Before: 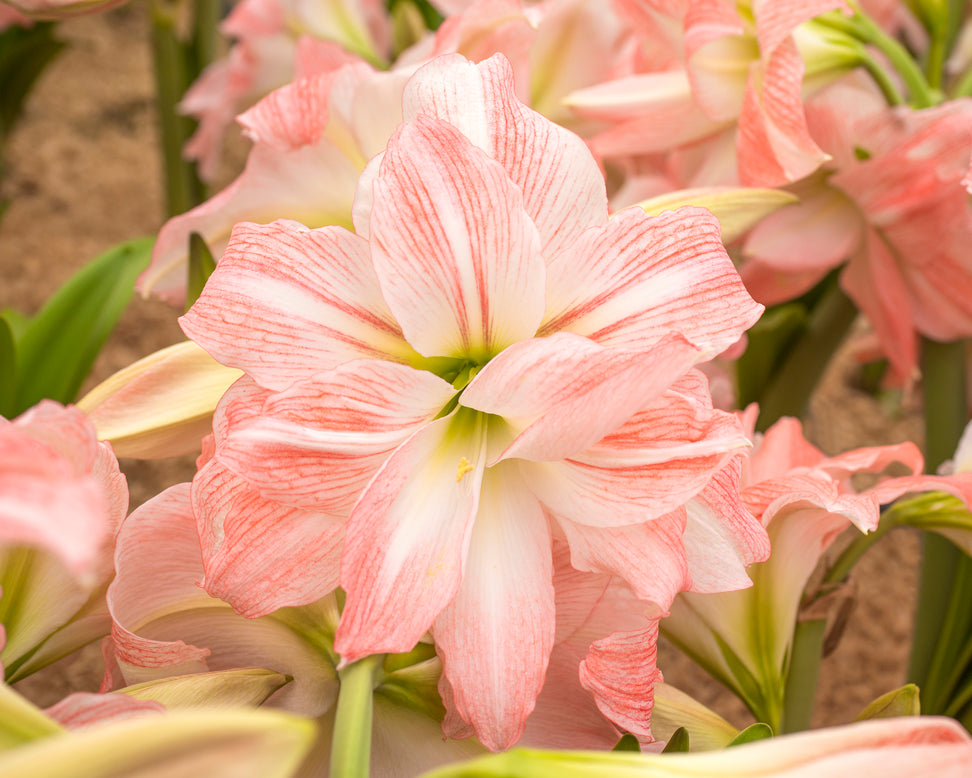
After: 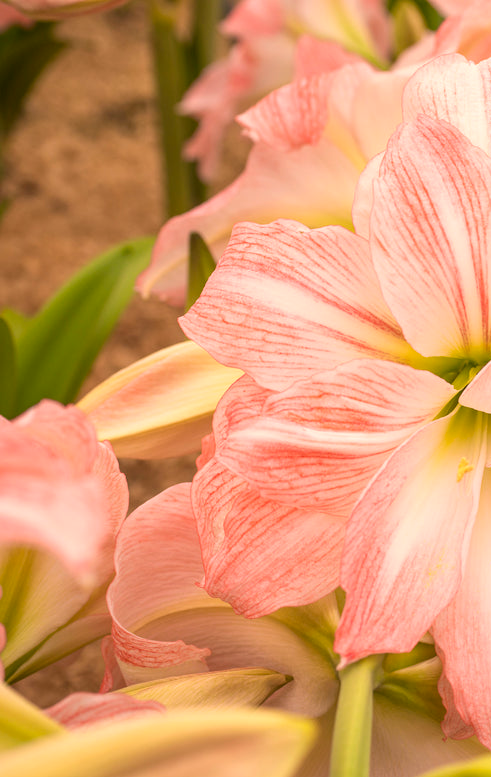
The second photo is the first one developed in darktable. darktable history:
color correction: highlights a* 11.55, highlights b* 12.35
crop and rotate: left 0.049%, top 0%, right 49.35%
